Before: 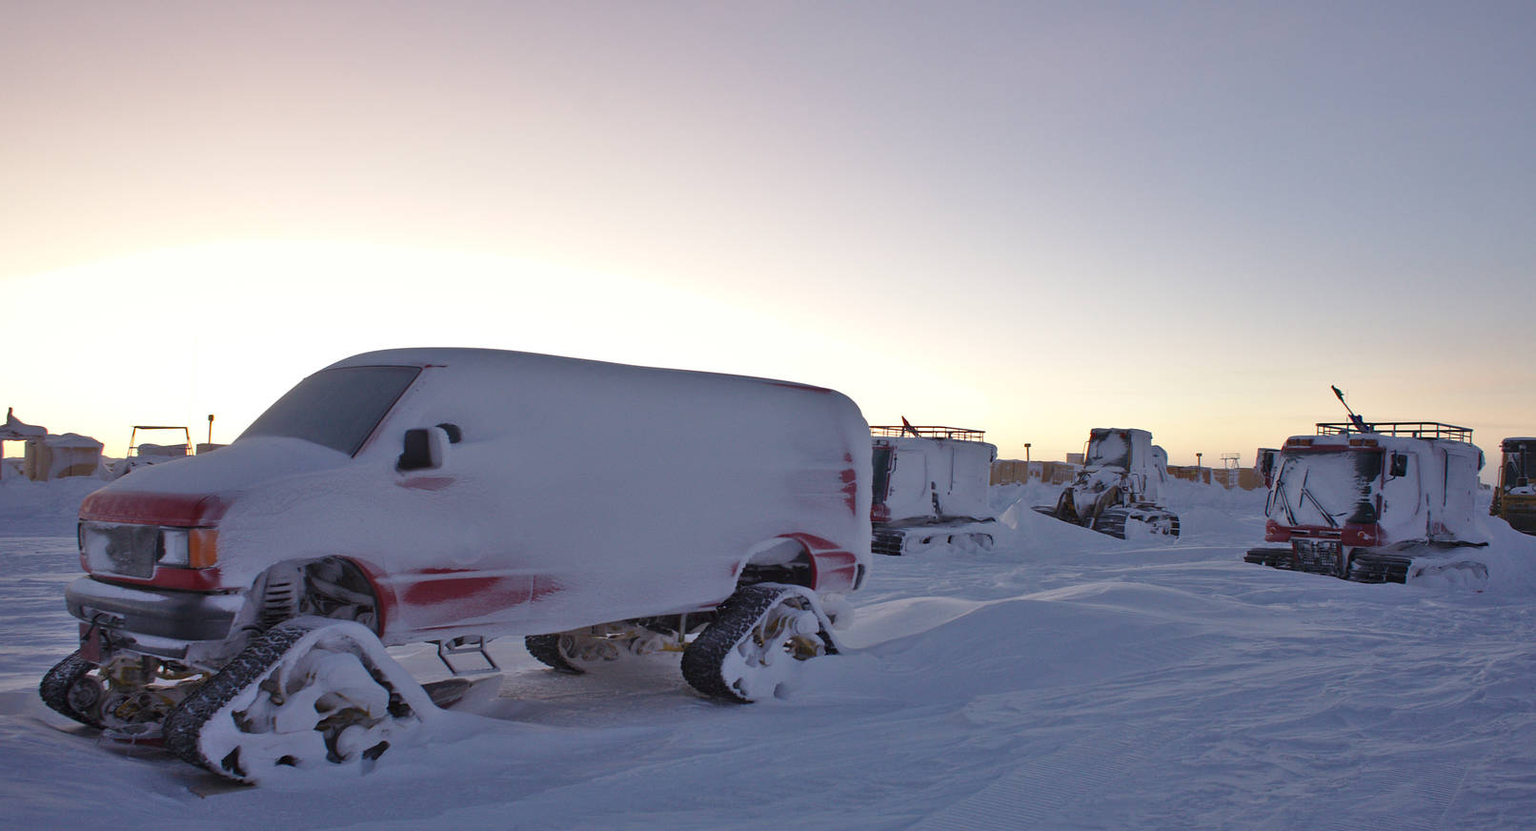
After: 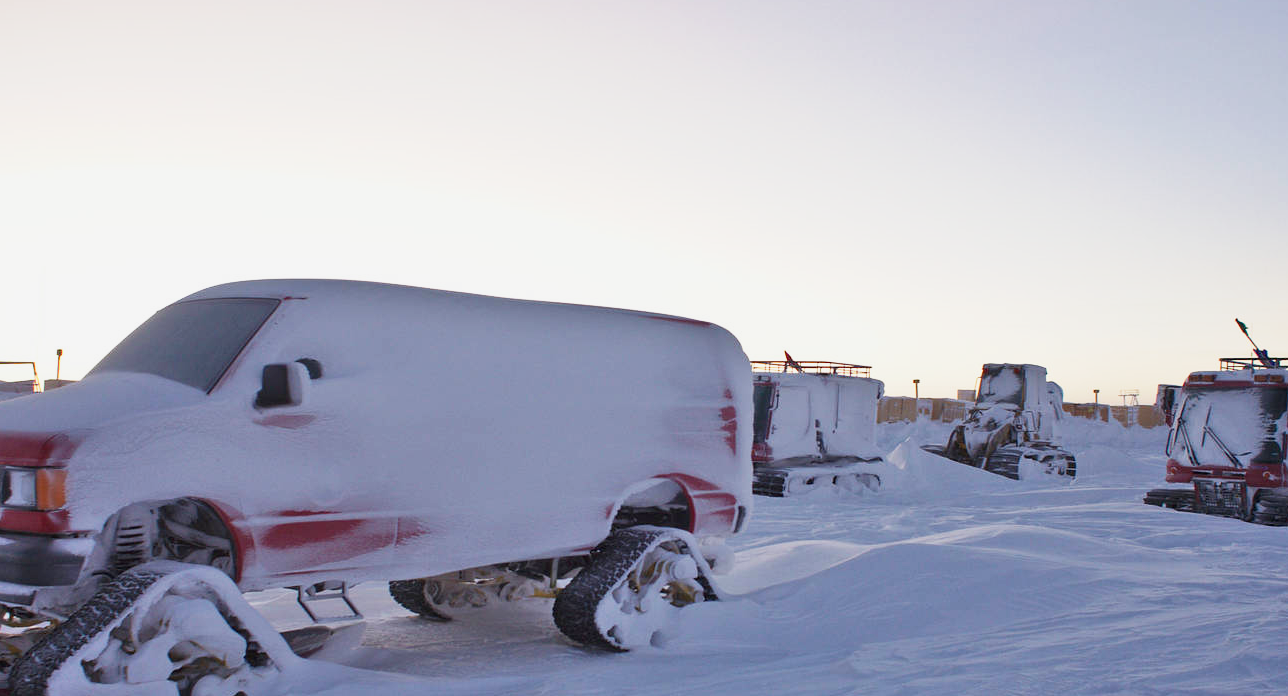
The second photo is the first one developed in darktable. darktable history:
crop and rotate: left 10.071%, top 10.071%, right 10.02%, bottom 10.02%
base curve: curves: ch0 [(0, 0) (0.088, 0.125) (0.176, 0.251) (0.354, 0.501) (0.613, 0.749) (1, 0.877)], preserve colors none
exposure: black level correction 0.001, exposure 0.191 EV, compensate highlight preservation false
